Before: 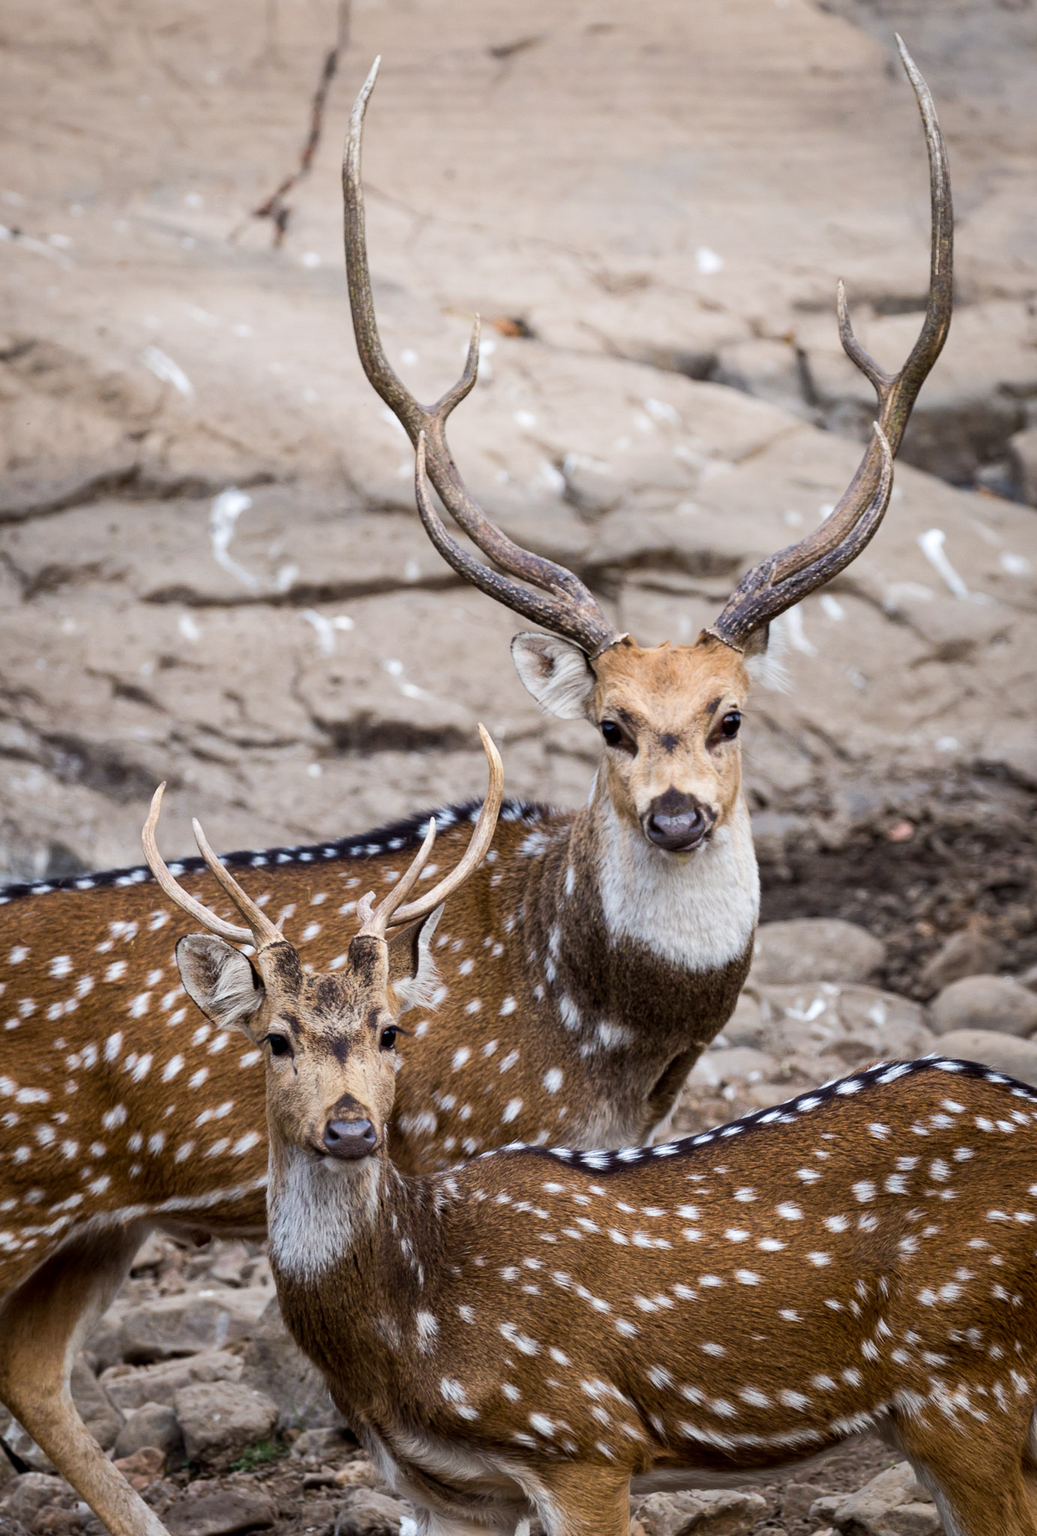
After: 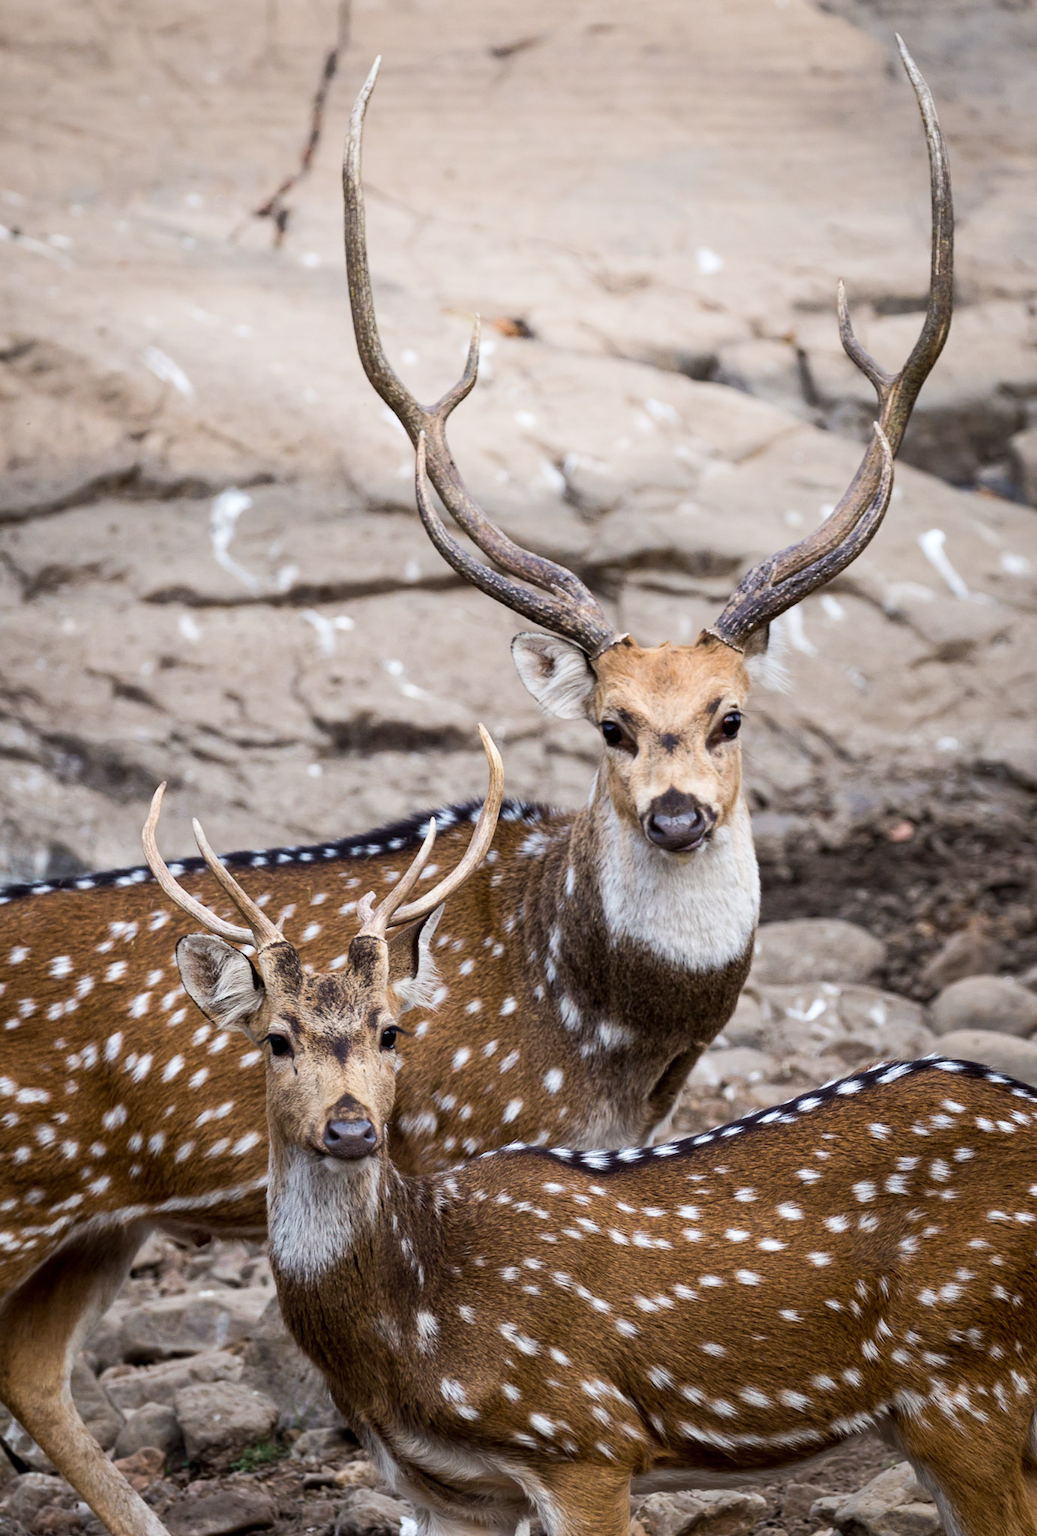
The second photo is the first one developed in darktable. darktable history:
shadows and highlights: shadows -0.168, highlights 40.44
